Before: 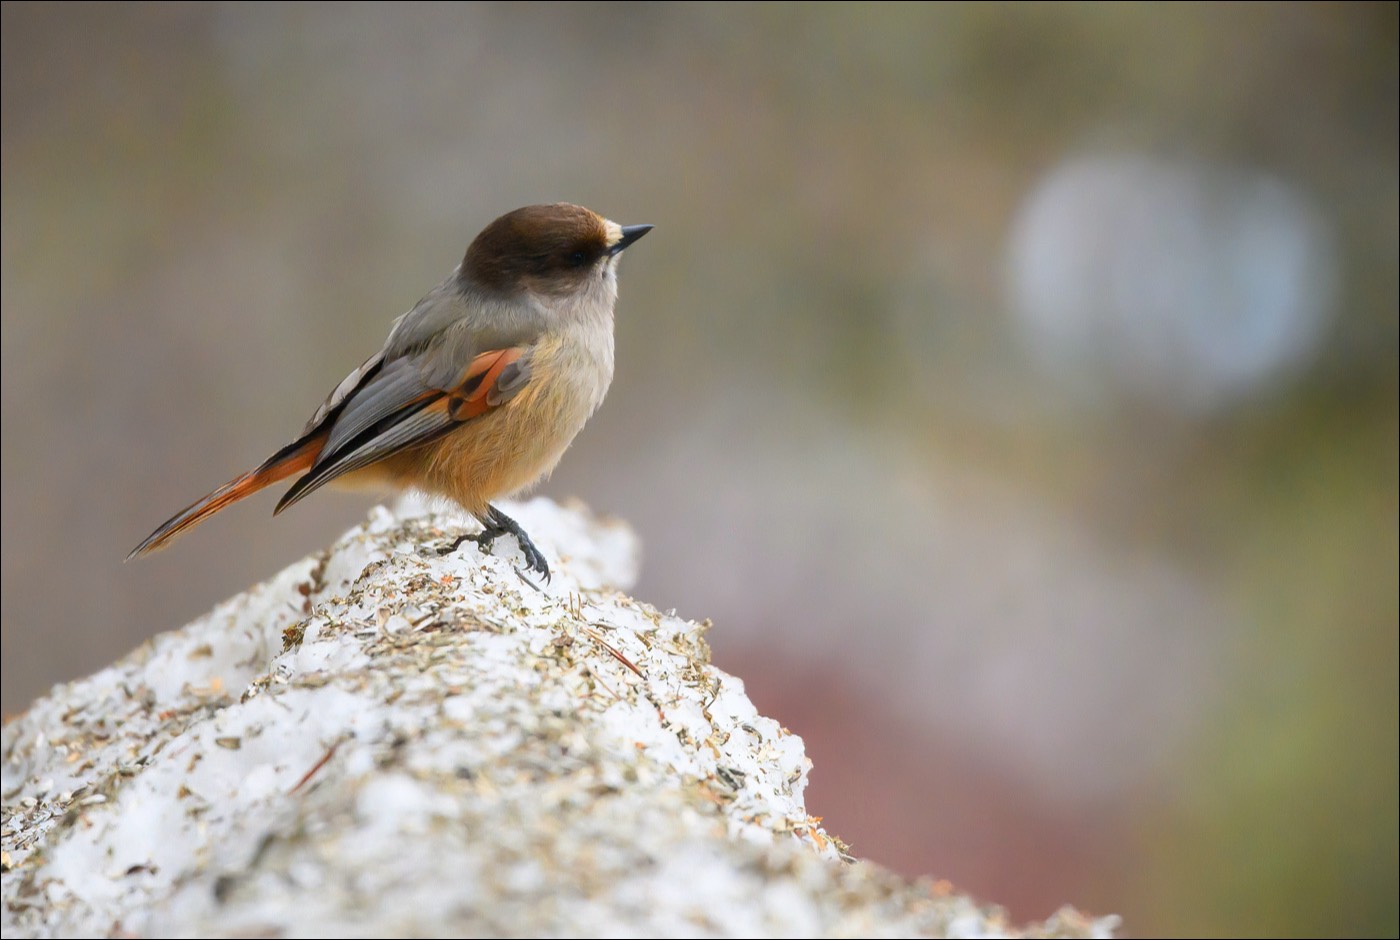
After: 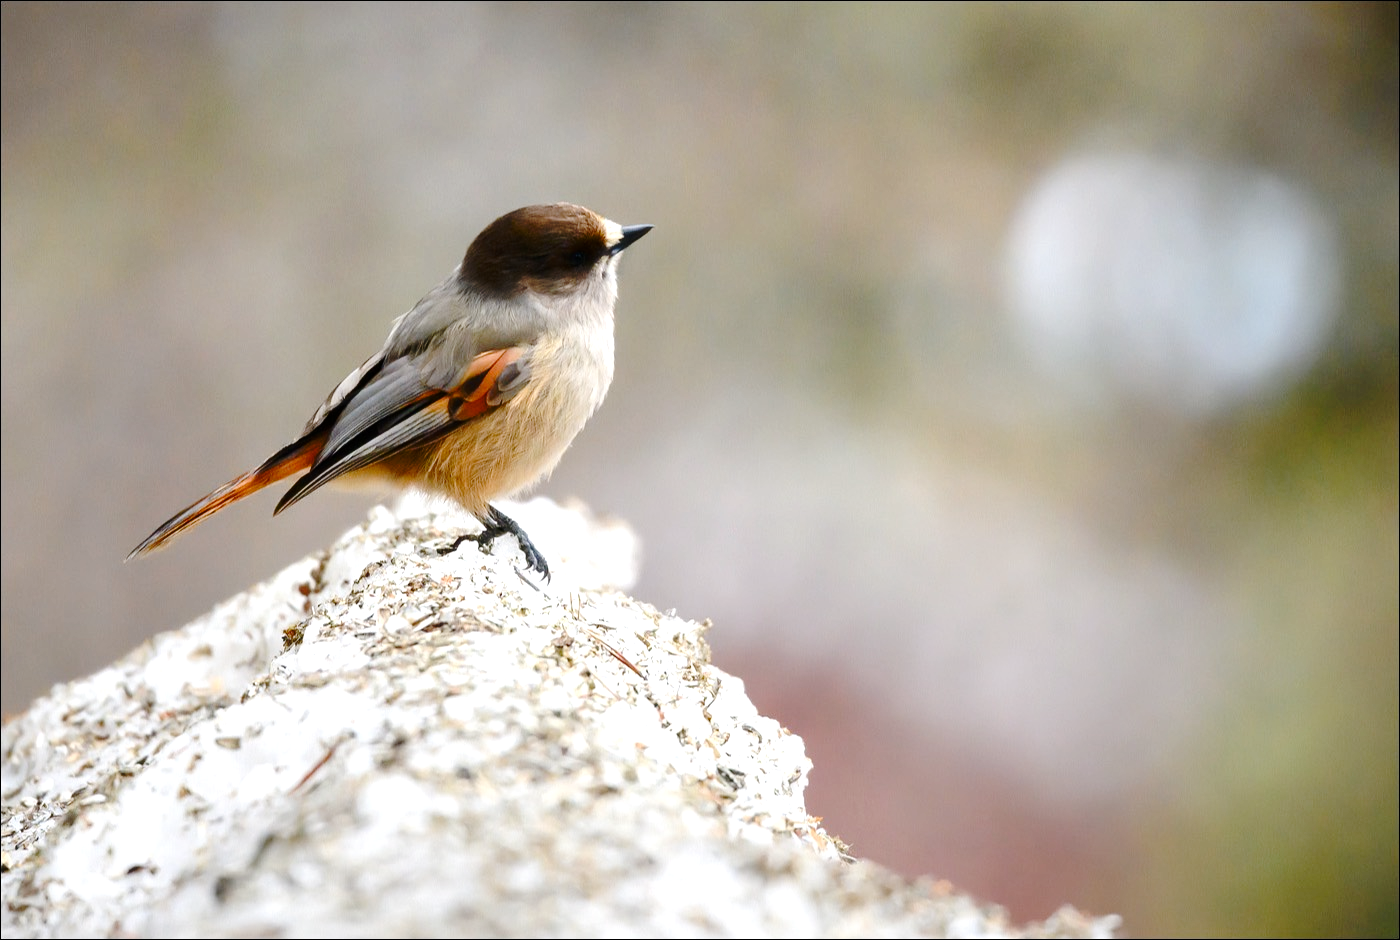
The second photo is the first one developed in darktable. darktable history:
base curve: curves: ch0 [(0, 0) (0.073, 0.04) (0.157, 0.139) (0.492, 0.492) (0.758, 0.758) (1, 1)], preserve colors none
tone equalizer: -8 EV -0.75 EV, -7 EV -0.7 EV, -6 EV -0.6 EV, -5 EV -0.4 EV, -3 EV 0.4 EV, -2 EV 0.6 EV, -1 EV 0.7 EV, +0 EV 0.75 EV, edges refinement/feathering 500, mask exposure compensation -1.57 EV, preserve details no
color balance rgb: perceptual saturation grading › global saturation 20%, perceptual saturation grading › highlights -50%, perceptual saturation grading › shadows 30%
graduated density: rotation -180°, offset 27.42
